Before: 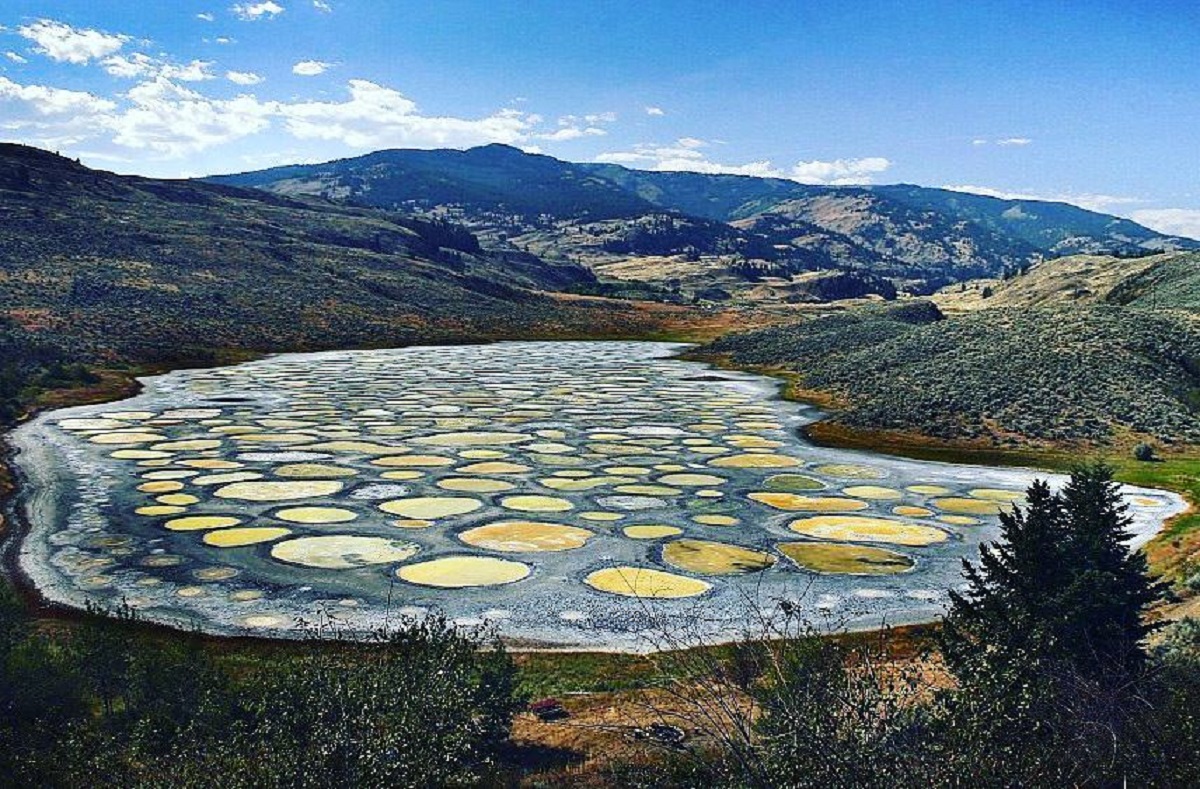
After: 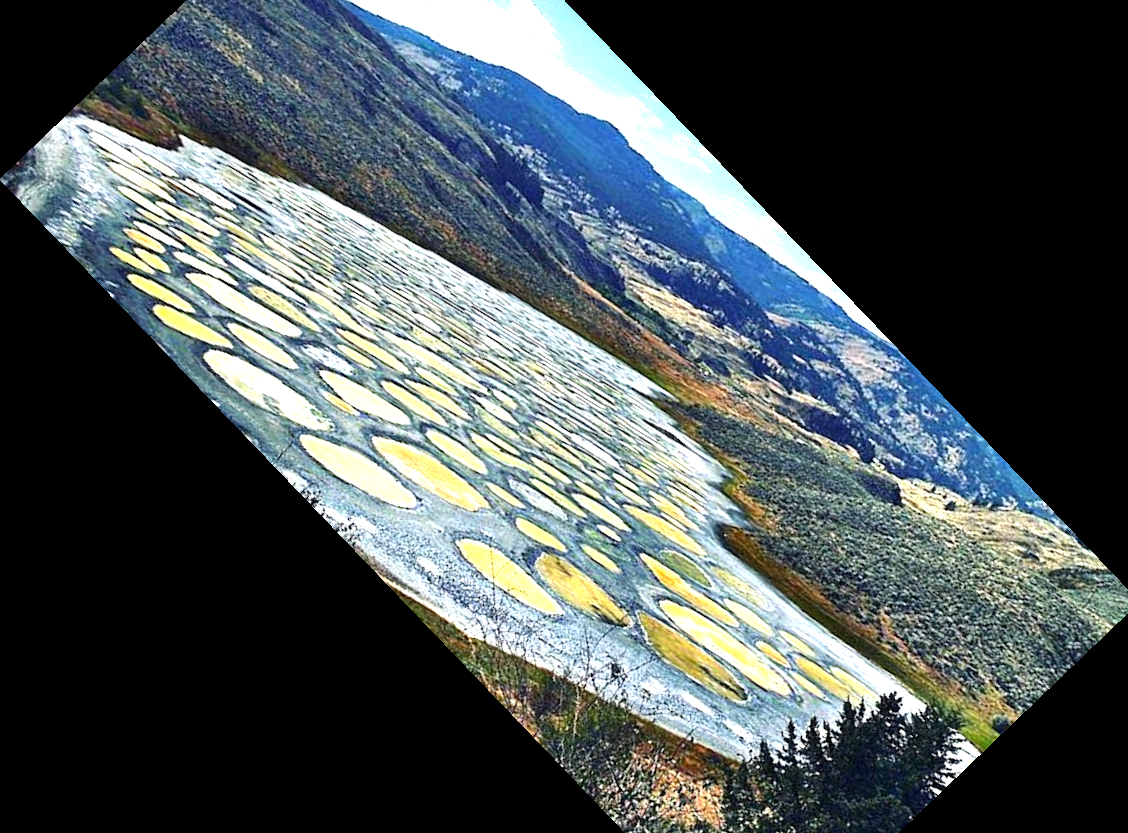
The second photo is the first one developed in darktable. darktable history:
shadows and highlights: shadows 4.1, highlights -17.6, soften with gaussian
rotate and perspective: rotation -14.8°, crop left 0.1, crop right 0.903, crop top 0.25, crop bottom 0.748
exposure: black level correction 0.001, exposure 0.955 EV, compensate exposure bias true, compensate highlight preservation false
crop and rotate: angle -46.26°, top 16.234%, right 0.912%, bottom 11.704%
